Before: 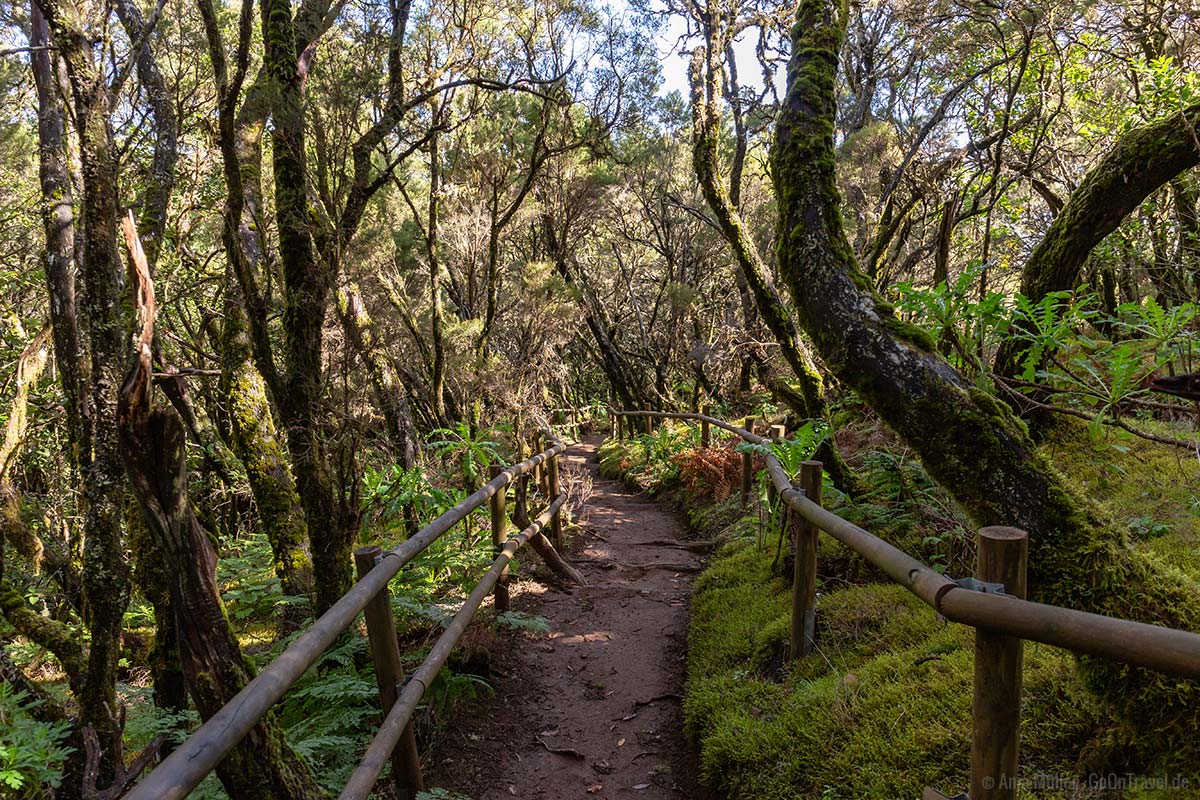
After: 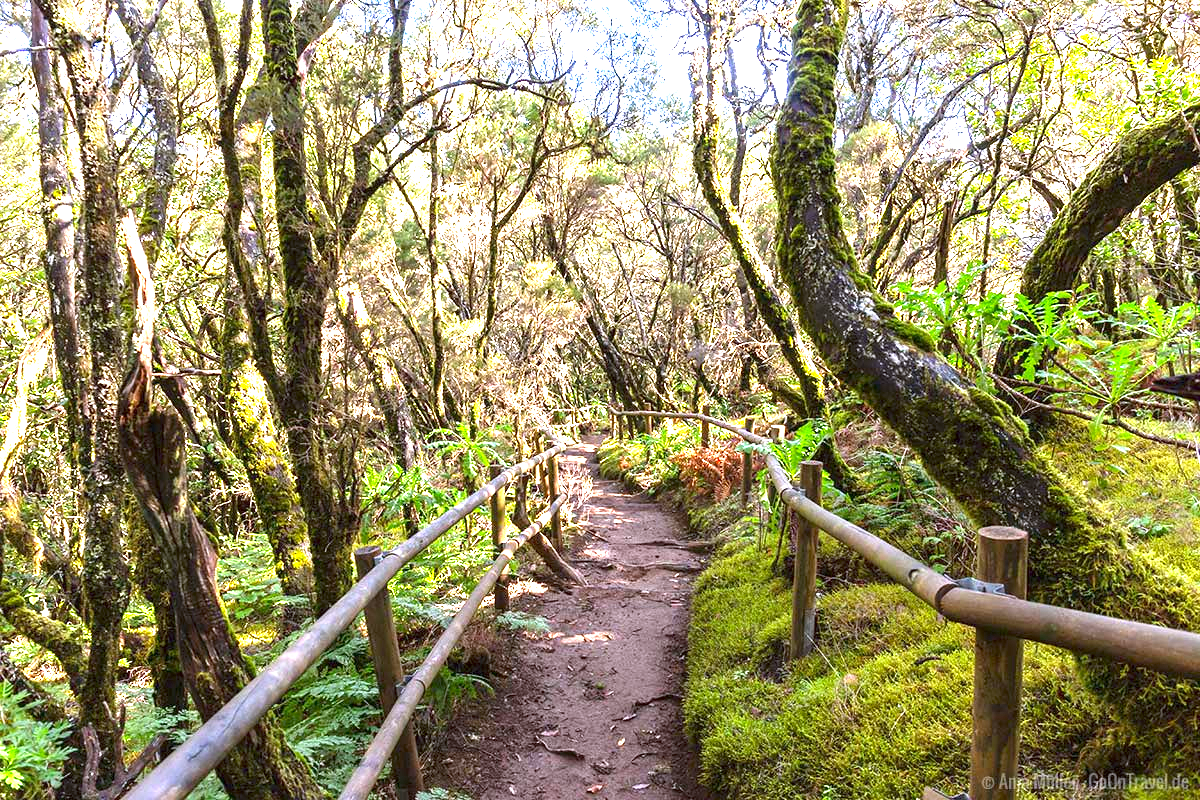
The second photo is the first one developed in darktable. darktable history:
vibrance: on, module defaults
exposure: exposure 2.25 EV, compensate highlight preservation false
white balance: red 0.984, blue 1.059
